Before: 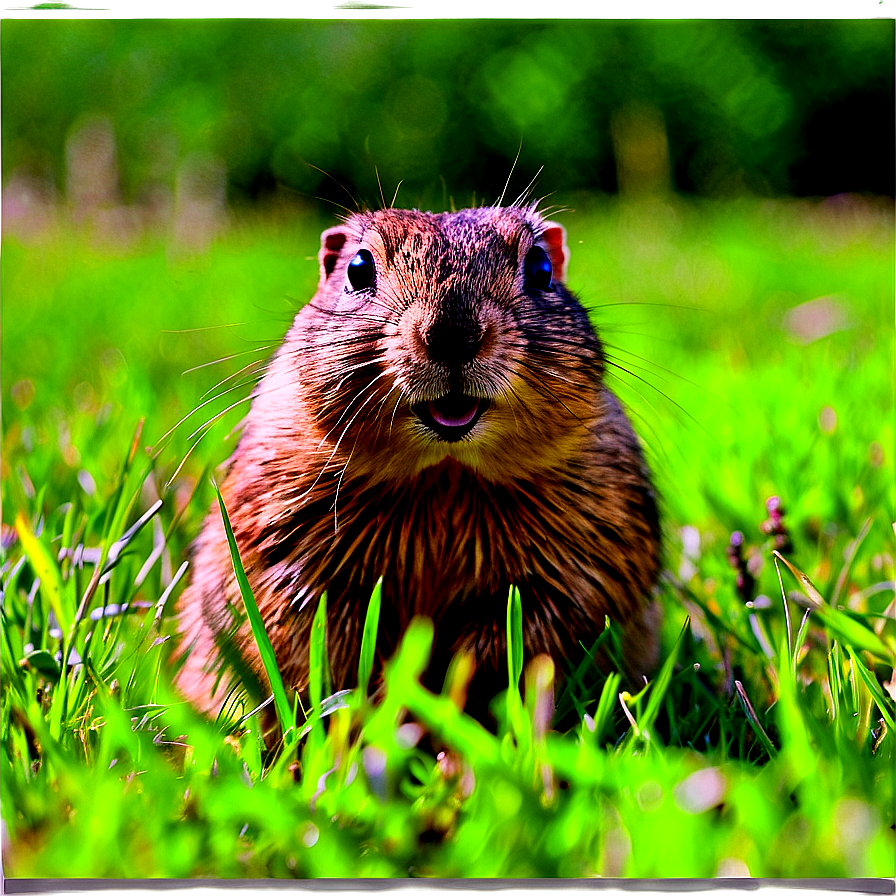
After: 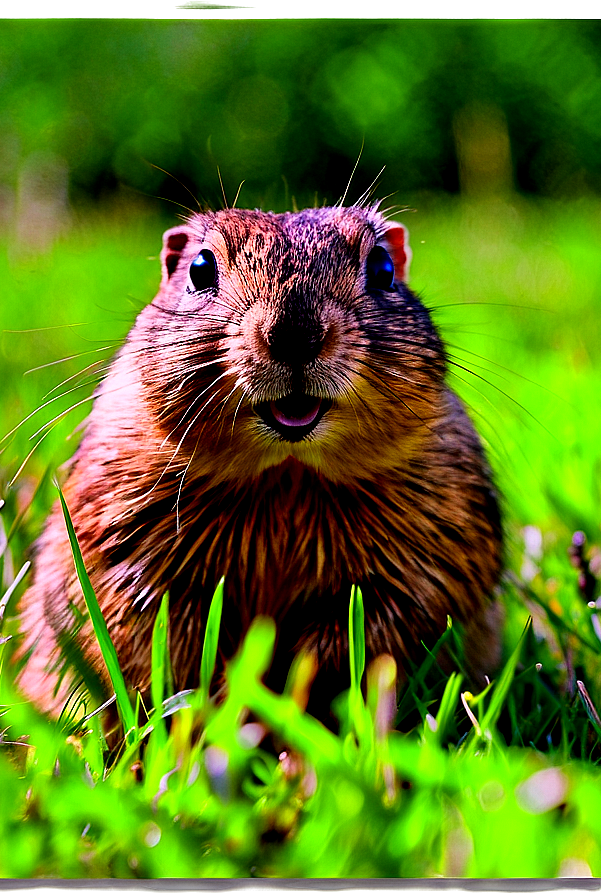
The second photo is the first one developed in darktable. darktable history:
crop and rotate: left 17.65%, right 15.208%
